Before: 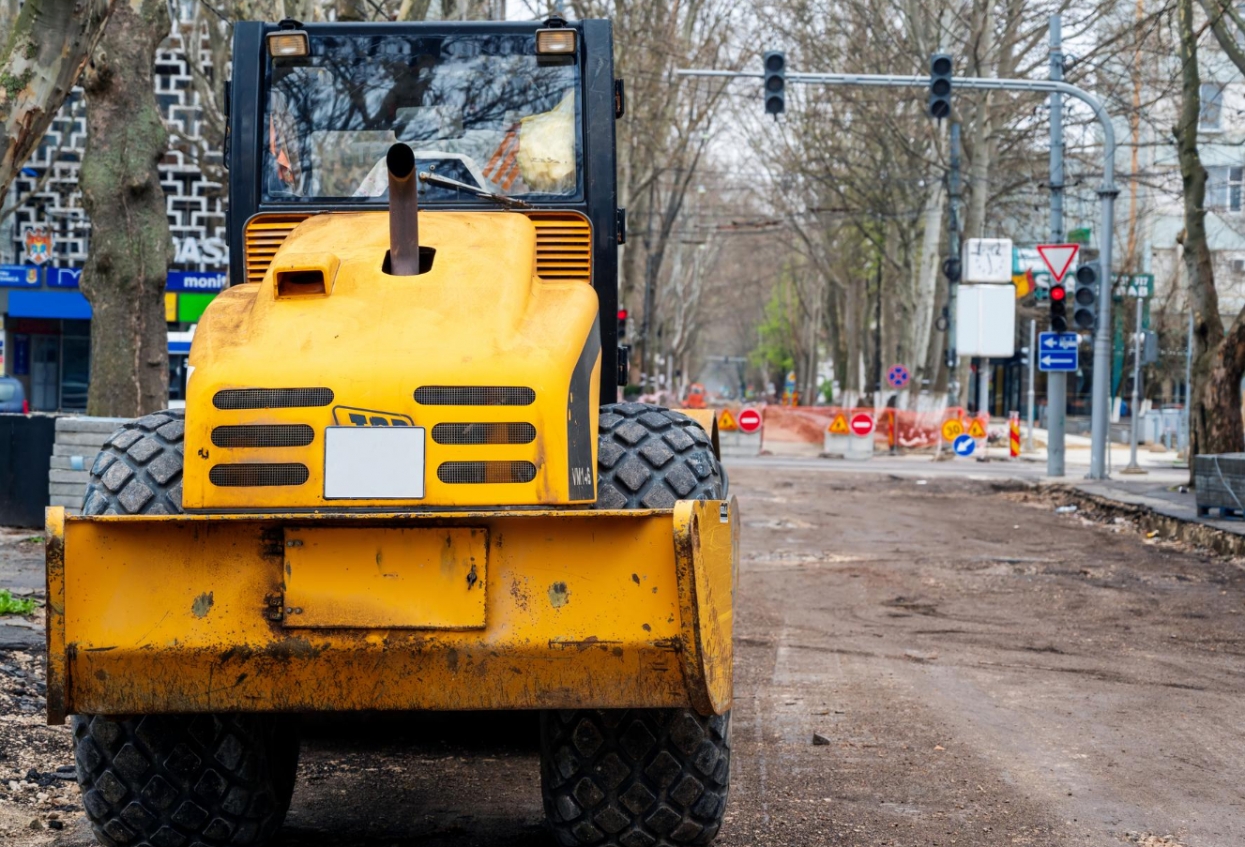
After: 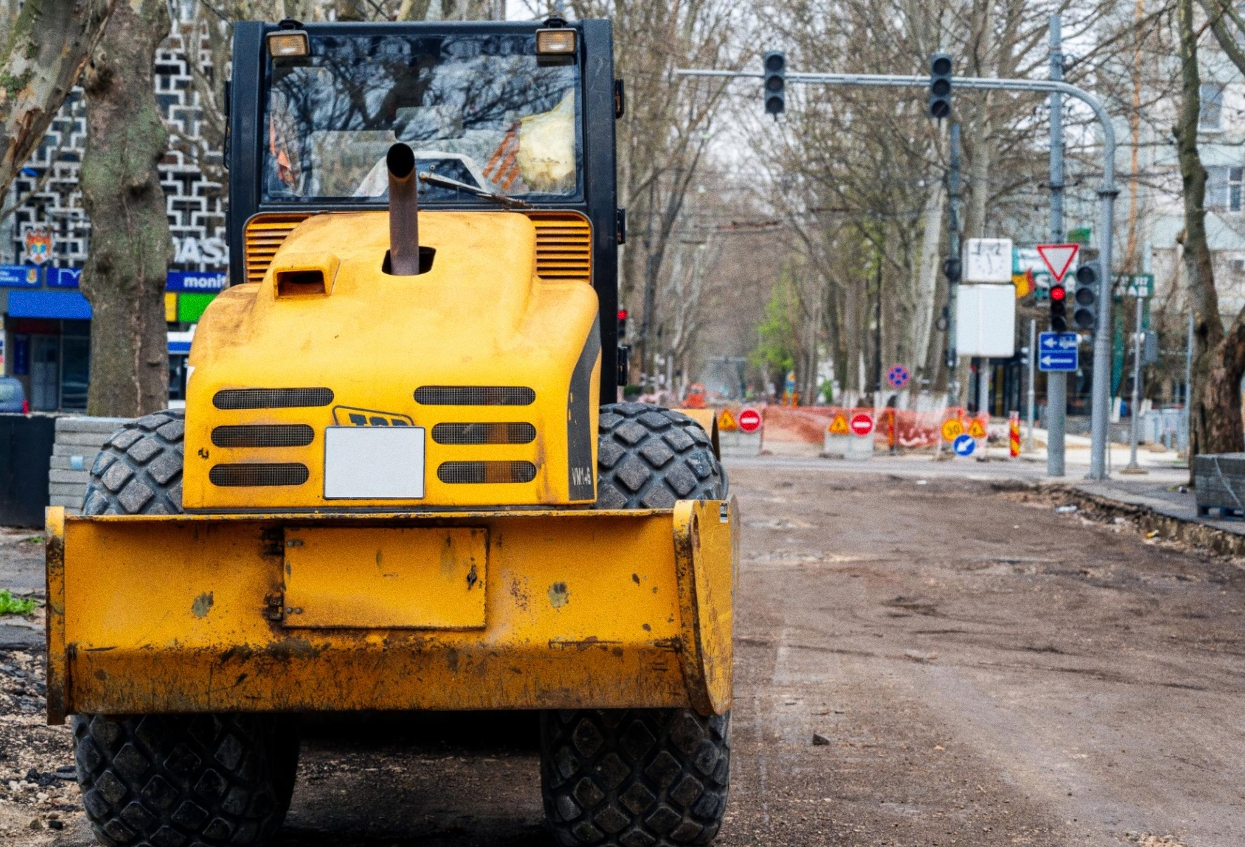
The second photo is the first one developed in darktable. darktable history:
grain: coarseness 0.09 ISO
rgb levels: preserve colors max RGB
